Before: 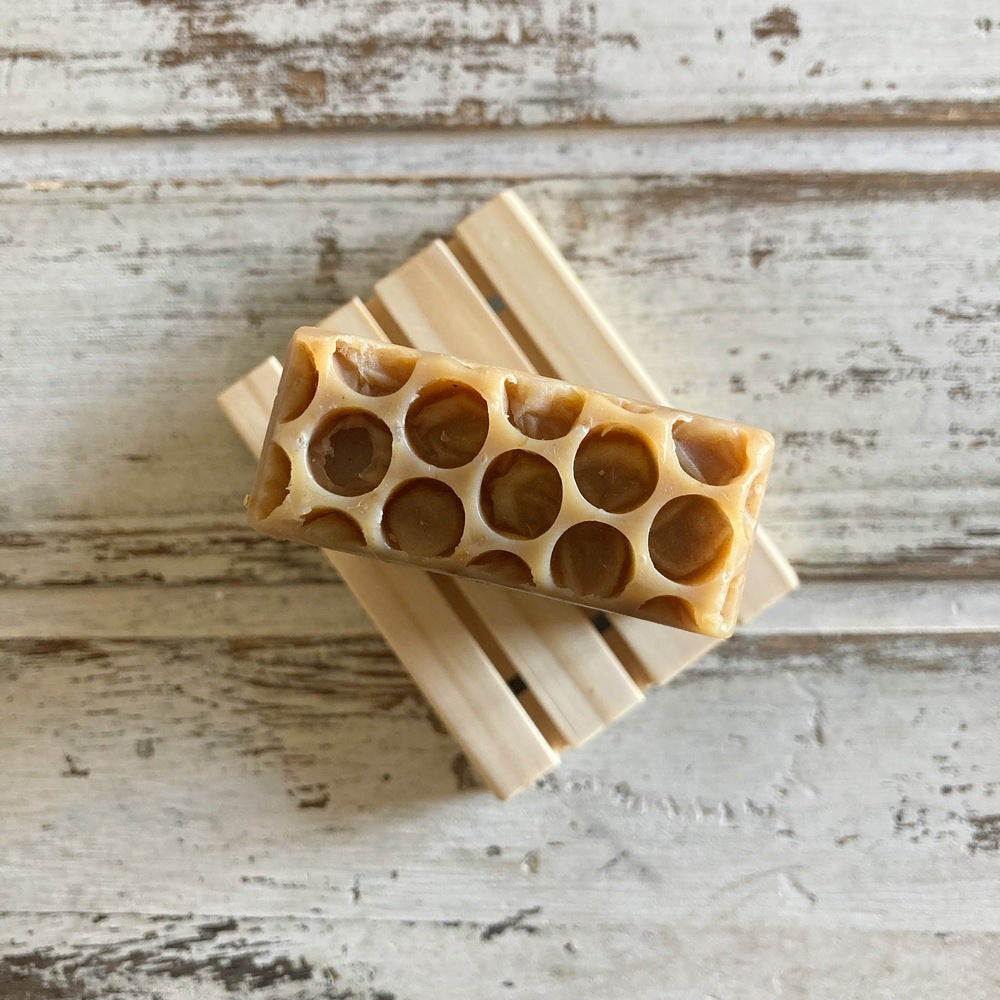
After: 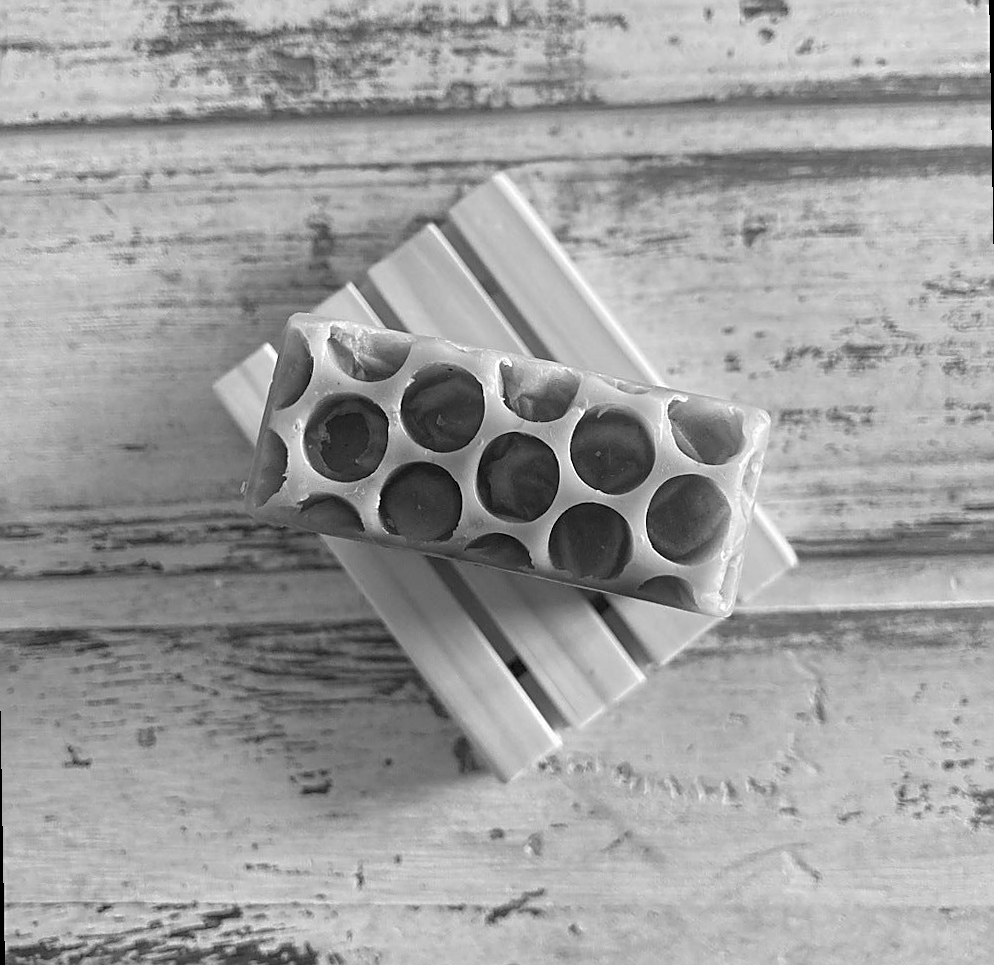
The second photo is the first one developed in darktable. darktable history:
sharpen: on, module defaults
monochrome: a 32, b 64, size 2.3
shadows and highlights: shadows 10, white point adjustment 1, highlights -40
rotate and perspective: rotation -1°, crop left 0.011, crop right 0.989, crop top 0.025, crop bottom 0.975
